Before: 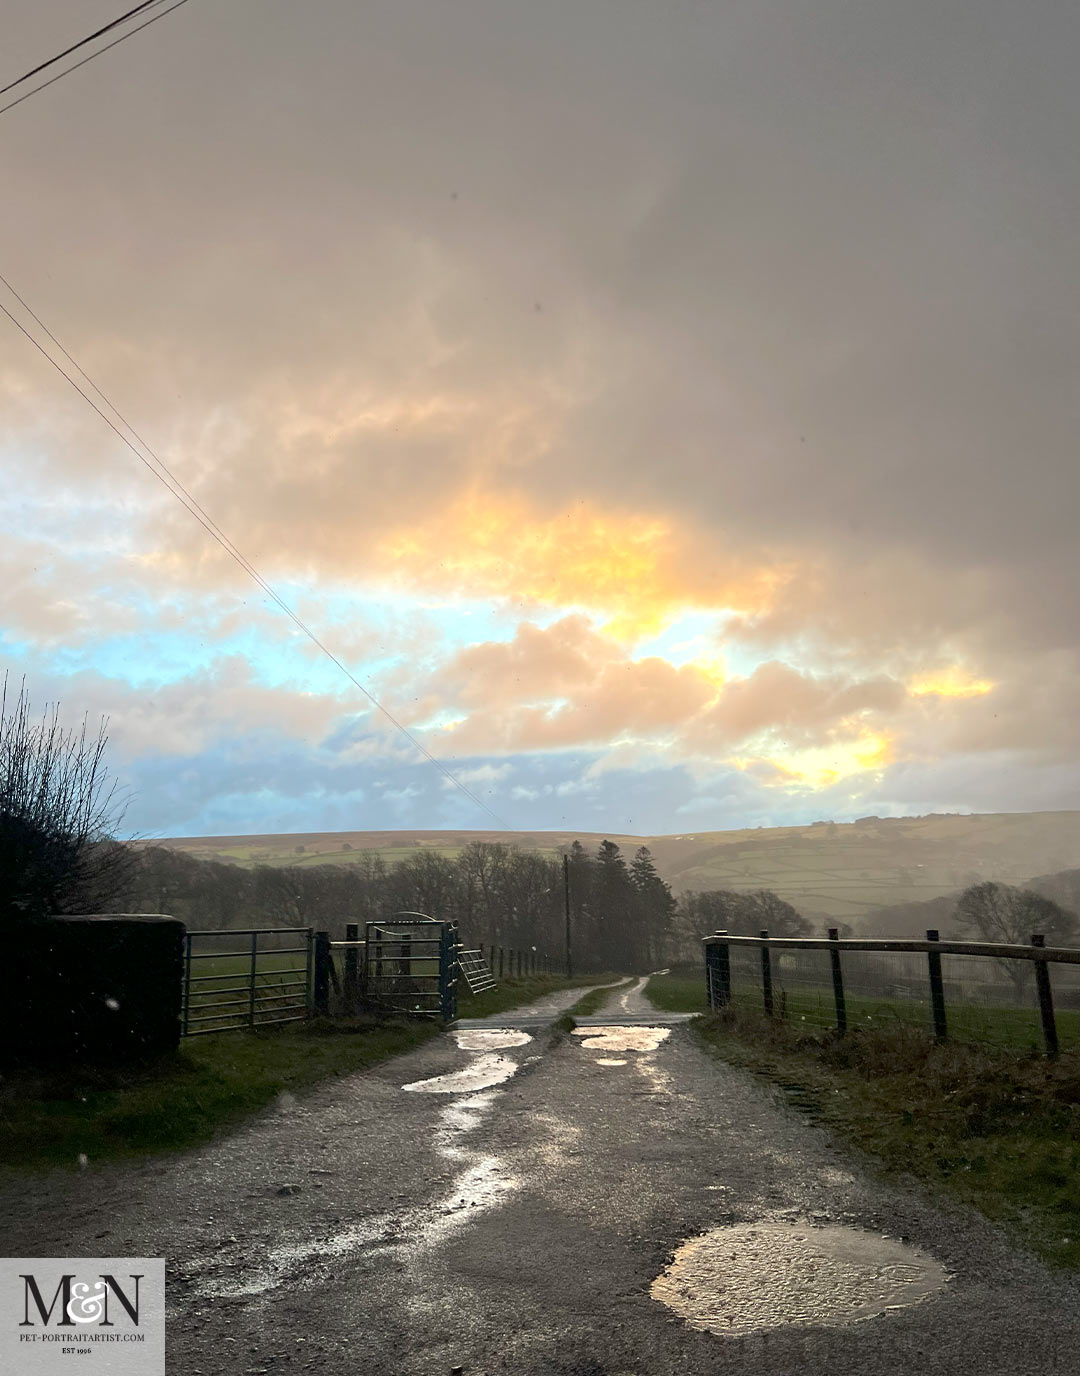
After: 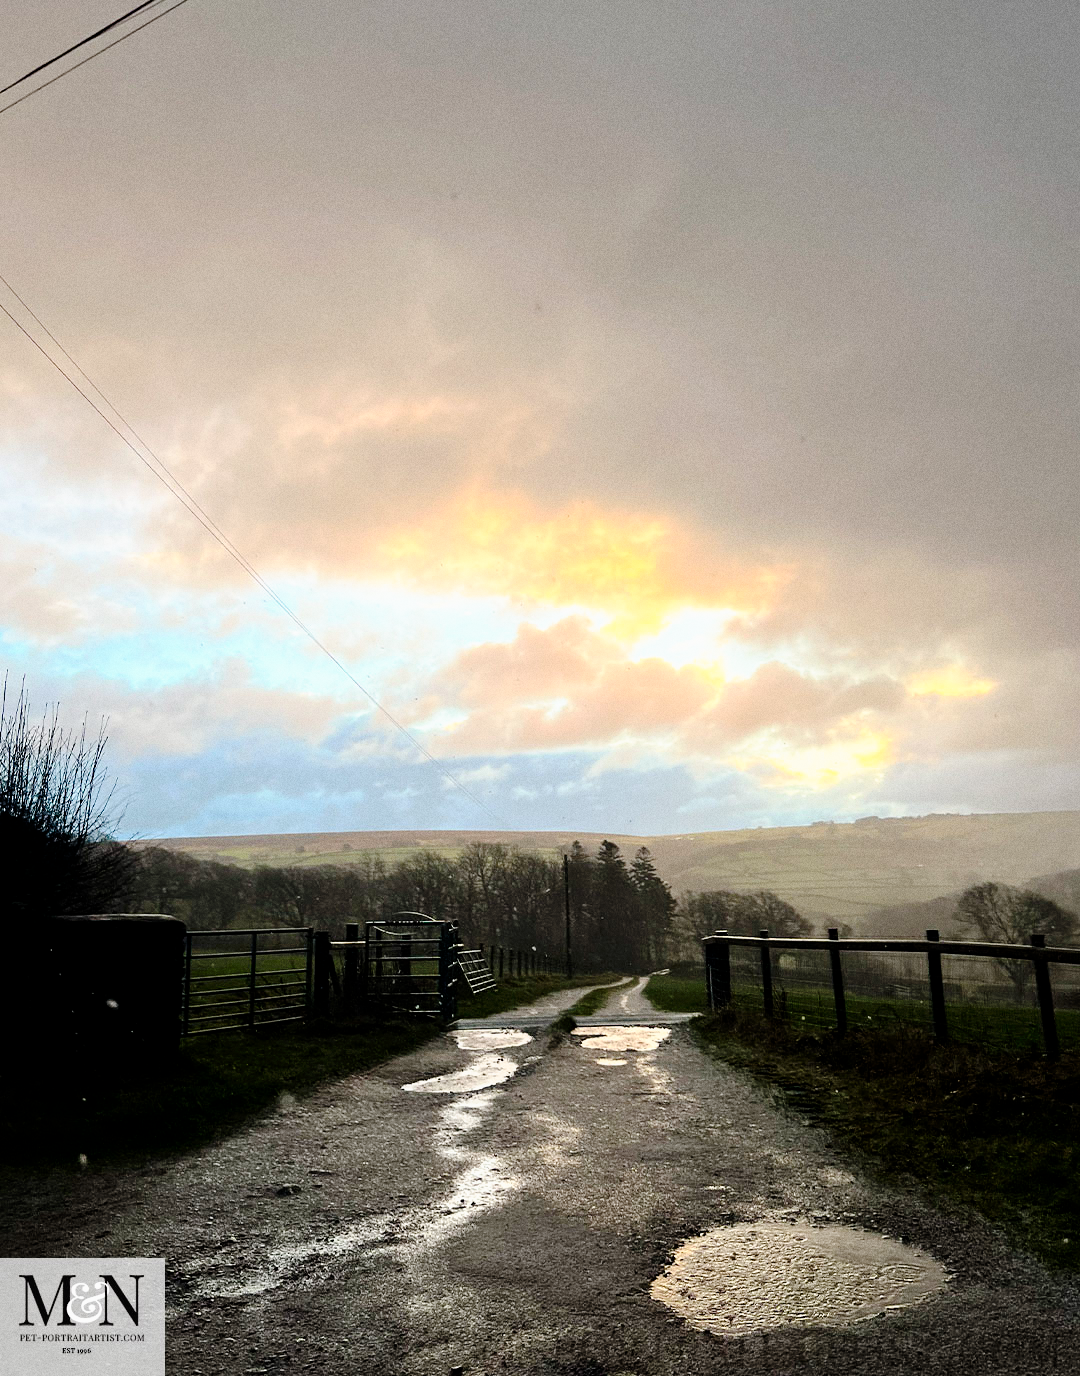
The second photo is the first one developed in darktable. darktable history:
tone curve: curves: ch0 [(0, 0) (0.003, 0) (0.011, 0.001) (0.025, 0.001) (0.044, 0.003) (0.069, 0.009) (0.1, 0.018) (0.136, 0.032) (0.177, 0.074) (0.224, 0.13) (0.277, 0.218) (0.335, 0.321) (0.399, 0.425) (0.468, 0.523) (0.543, 0.617) (0.623, 0.708) (0.709, 0.789) (0.801, 0.873) (0.898, 0.967) (1, 1)], preserve colors none
grain: on, module defaults
filmic rgb: black relative exposure -9.5 EV, white relative exposure 3.02 EV, hardness 6.12
